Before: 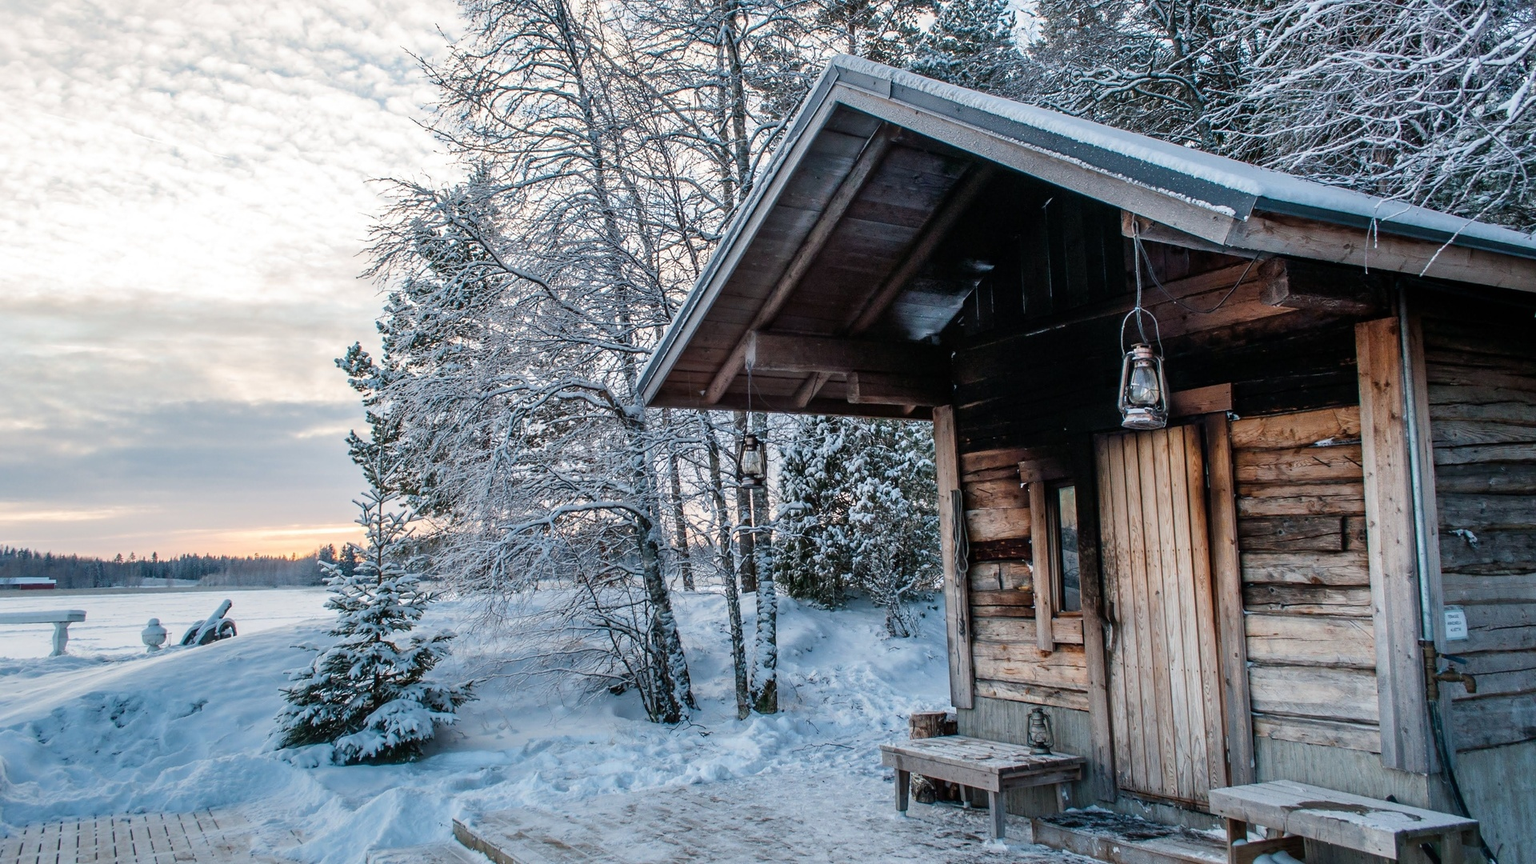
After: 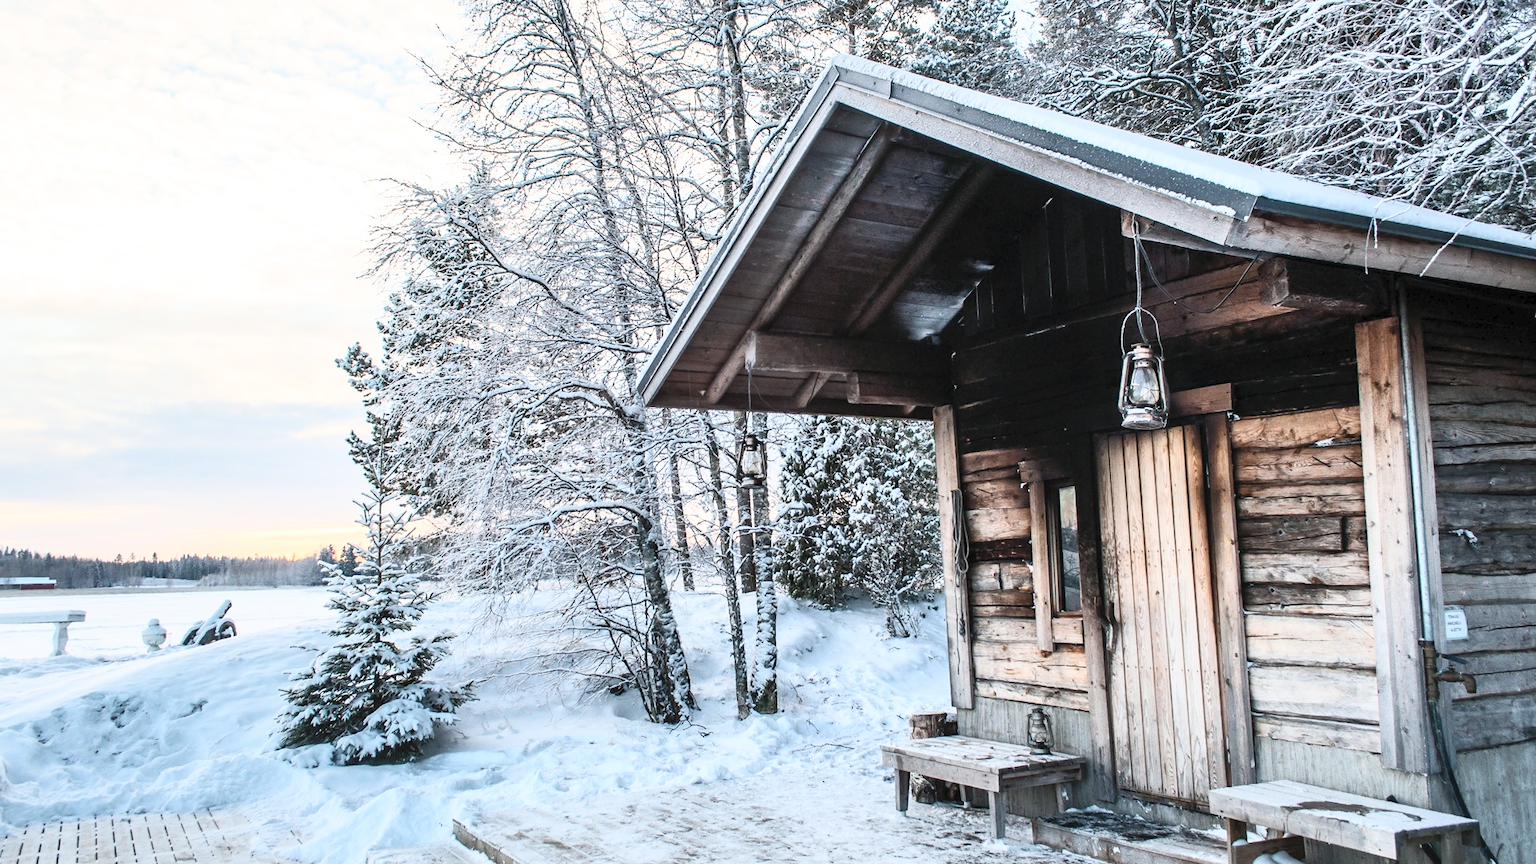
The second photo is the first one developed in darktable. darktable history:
contrast brightness saturation: contrast 0.43, brightness 0.56, saturation -0.19
